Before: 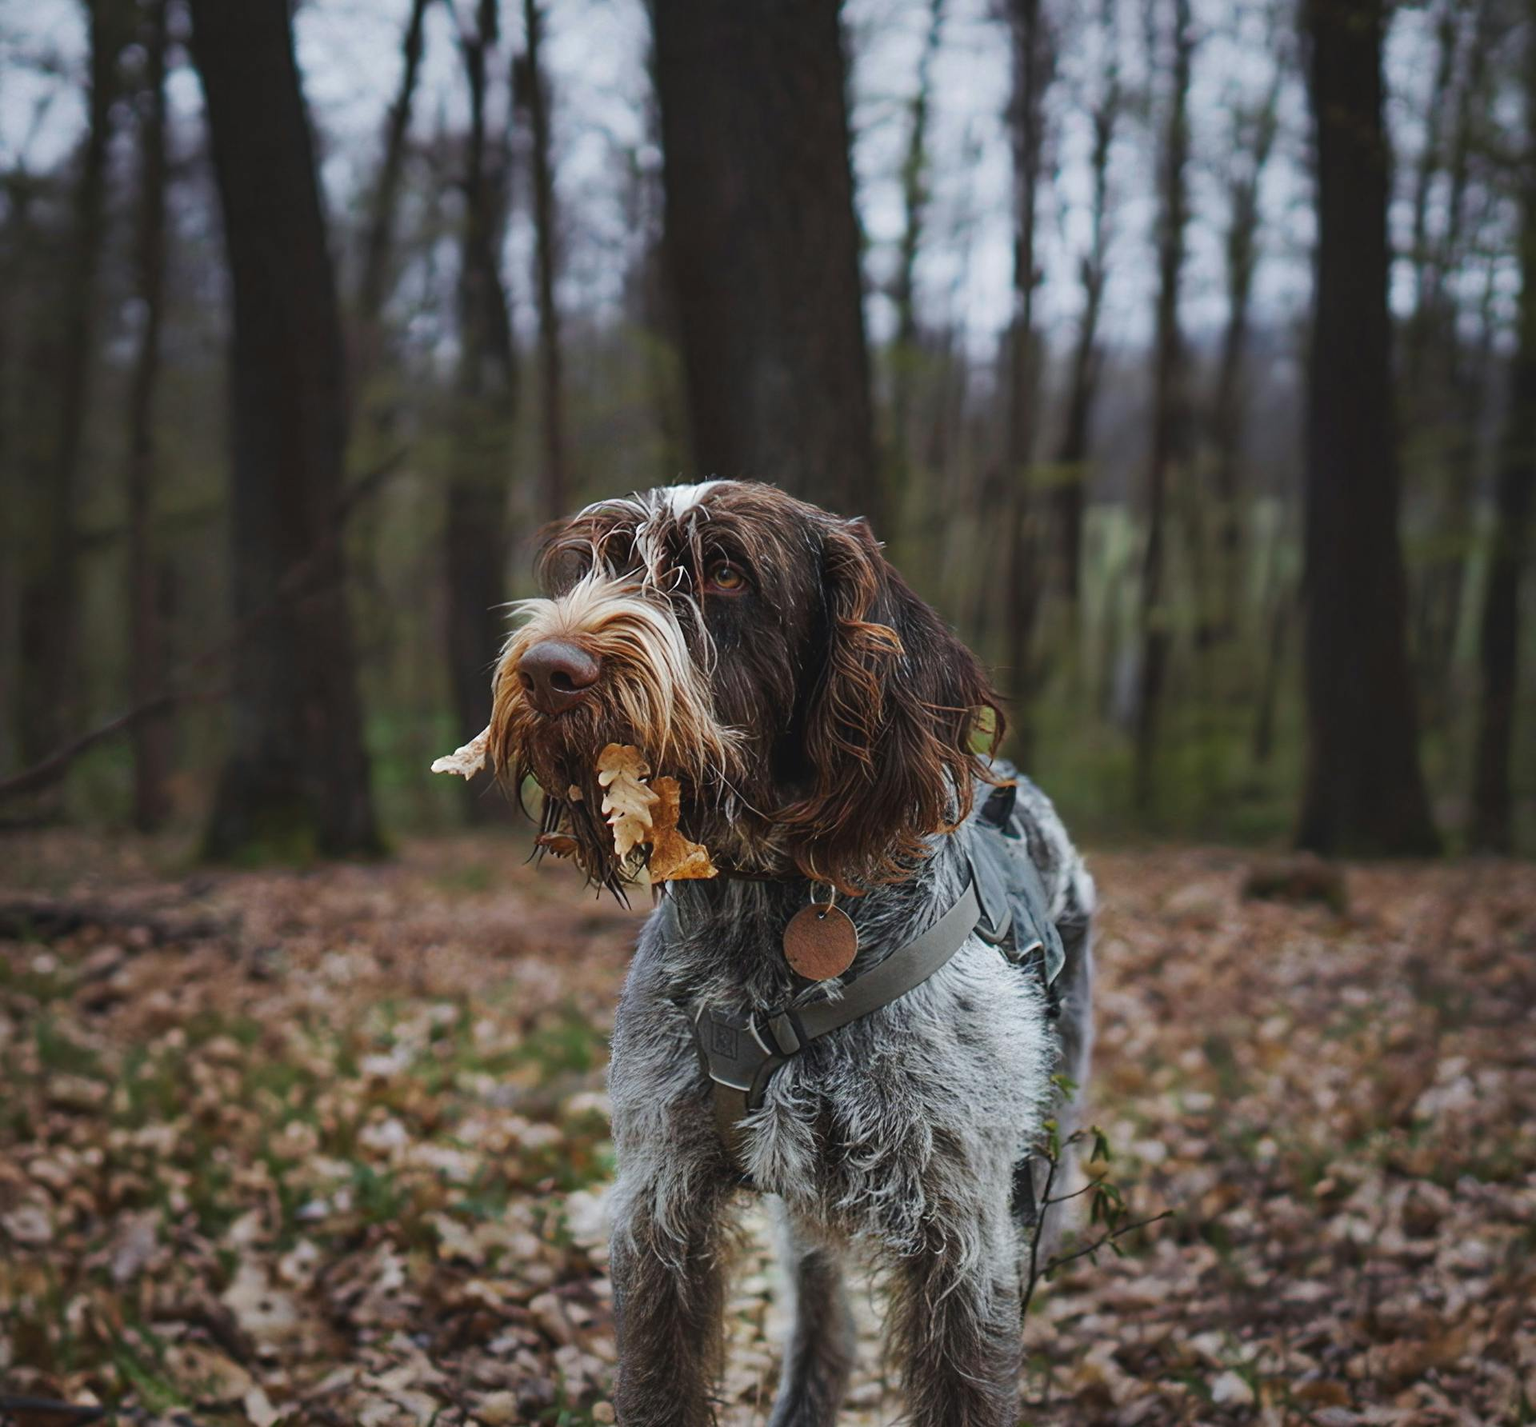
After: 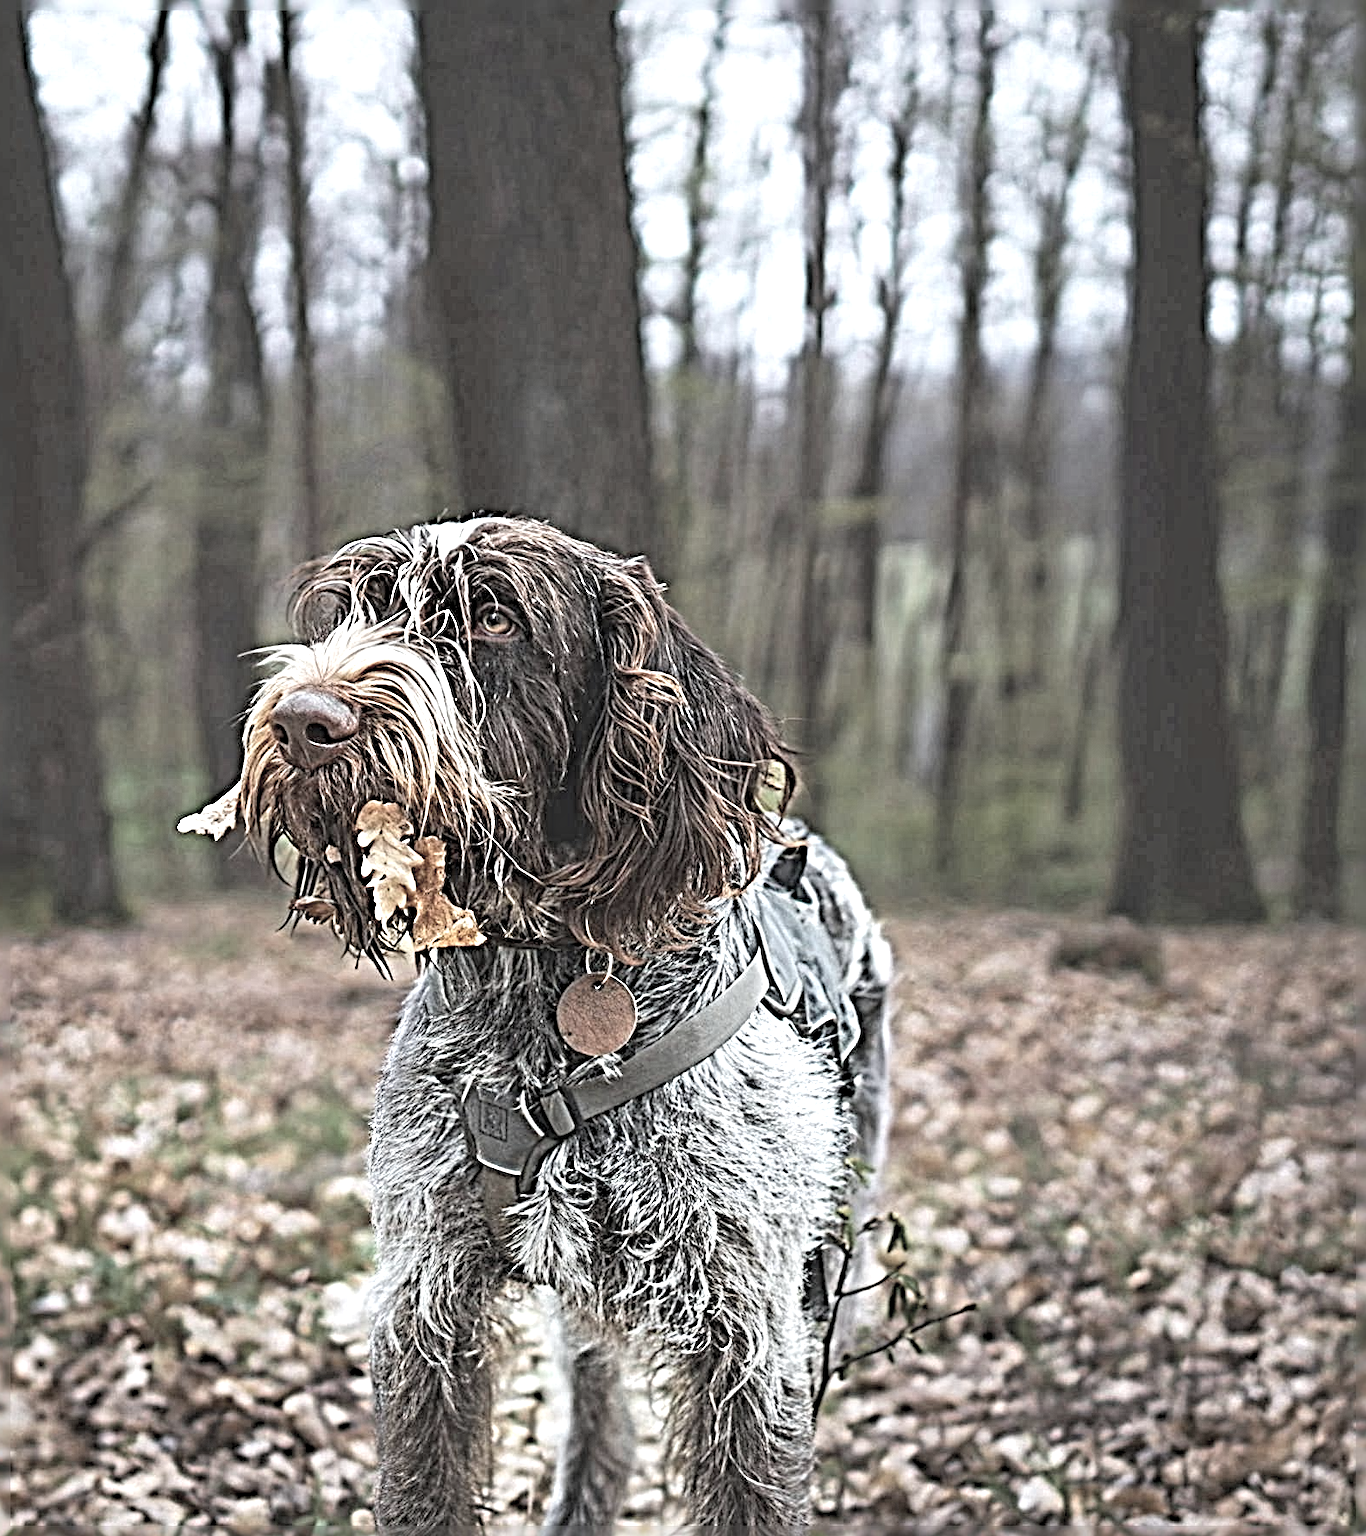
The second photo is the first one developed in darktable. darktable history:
sharpen: radius 6.266, amount 1.808, threshold 0.004
crop: left 17.389%, bottom 0.037%
base curve: preserve colors none
exposure: black level correction 0.001, exposure 0.957 EV, compensate highlight preservation false
contrast brightness saturation: brightness 0.186, saturation -0.509
